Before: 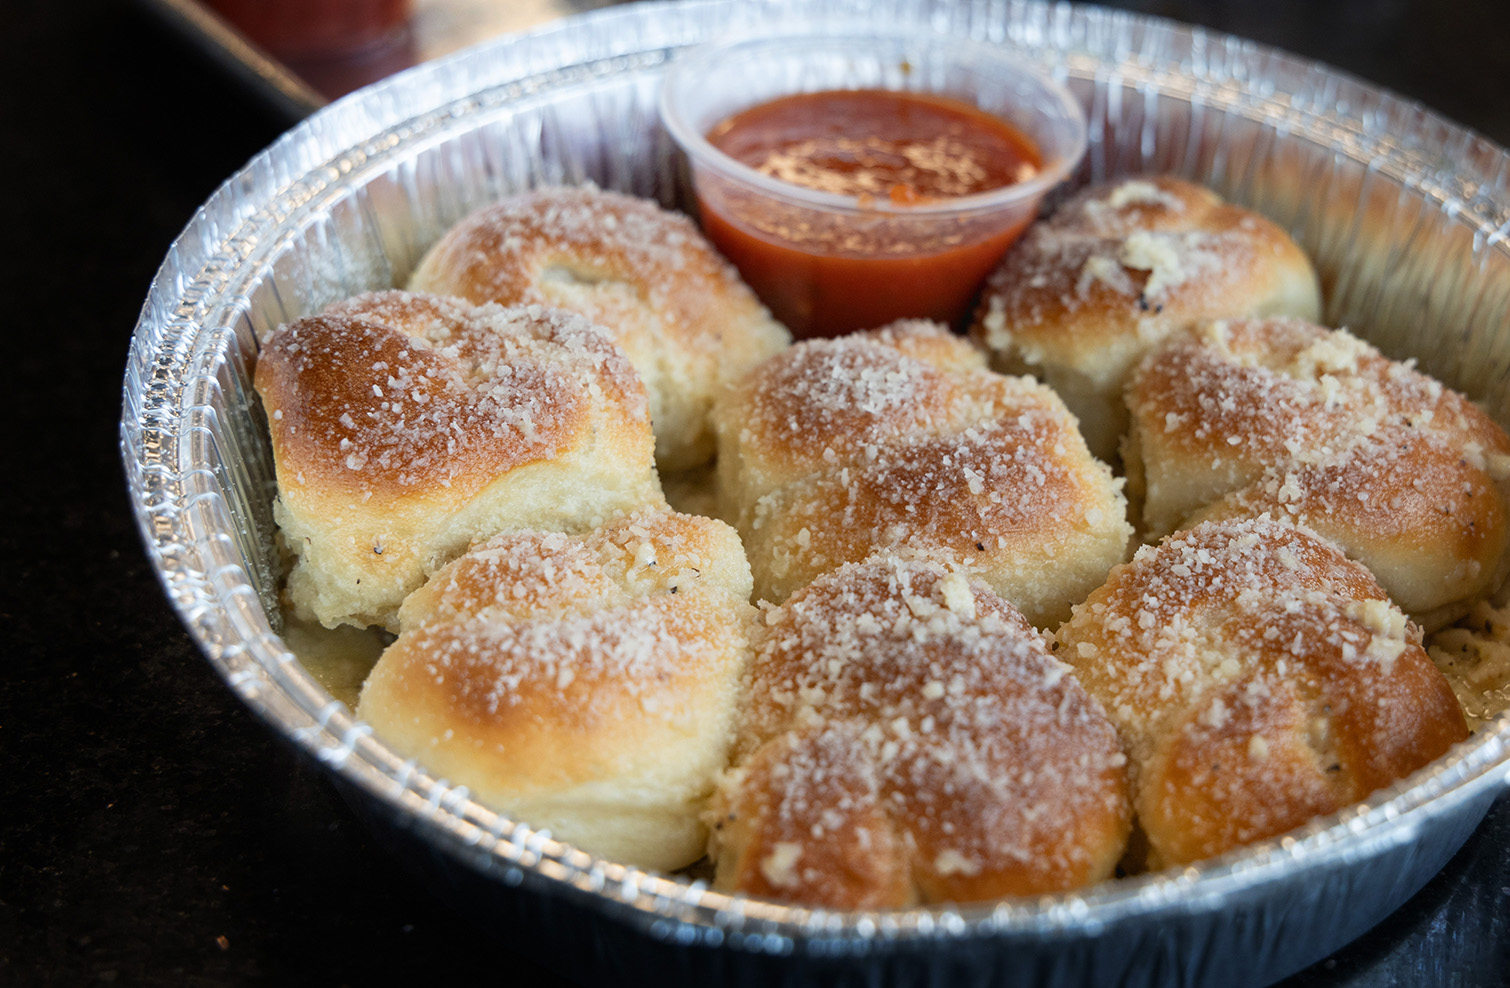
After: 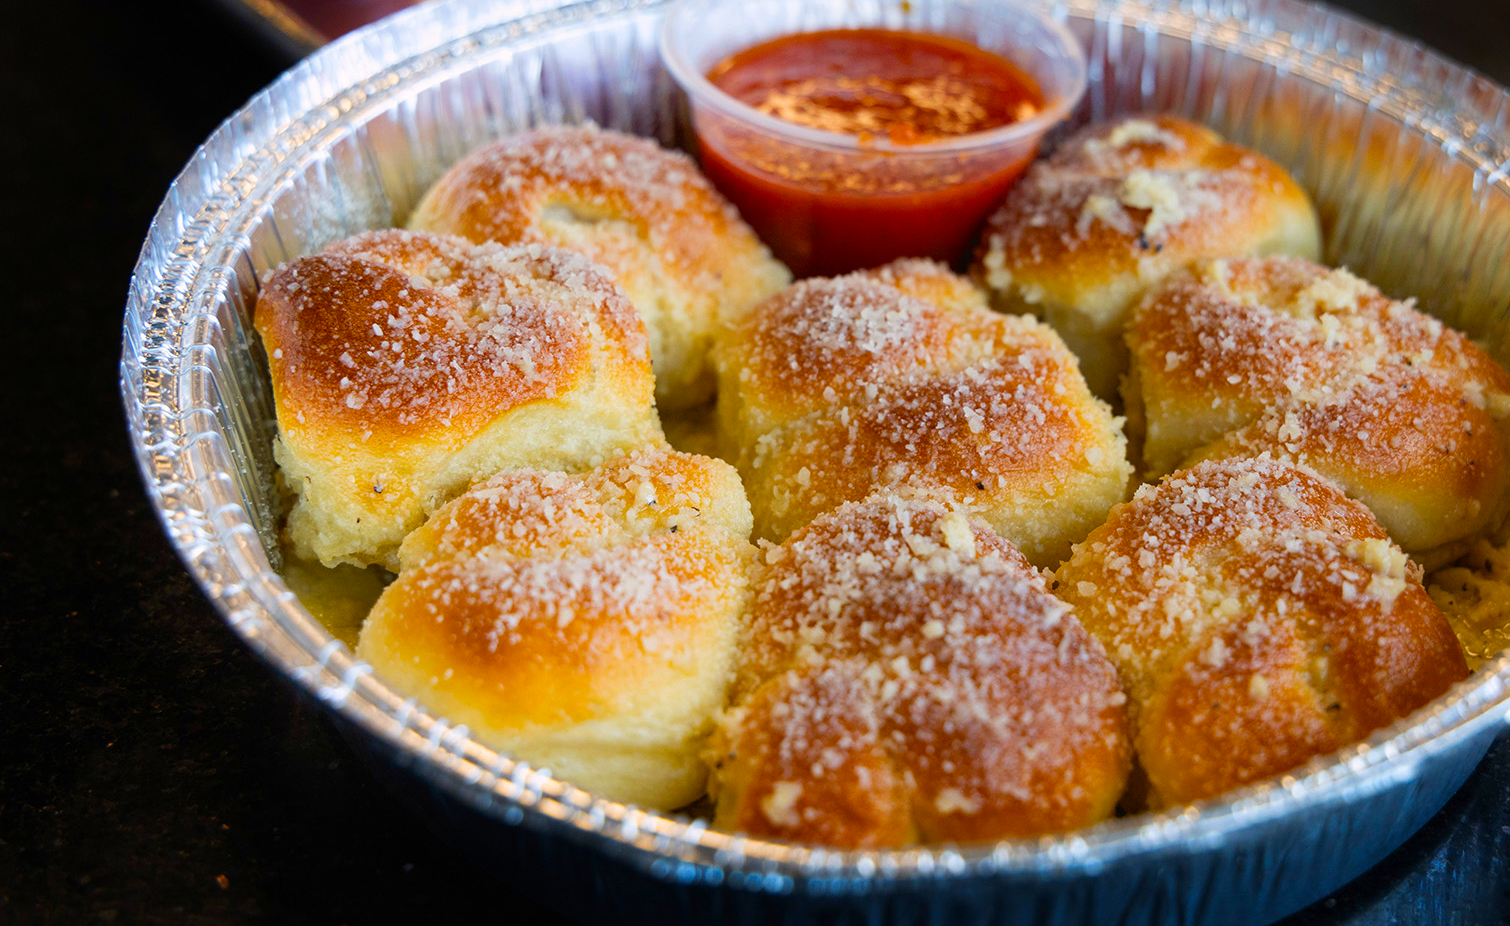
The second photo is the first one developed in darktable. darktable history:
color correction: highlights a* 3.22, highlights b* 1.93, saturation 1.19
color balance rgb: linear chroma grading › global chroma 15%, perceptual saturation grading › global saturation 30%
crop and rotate: top 6.25%
